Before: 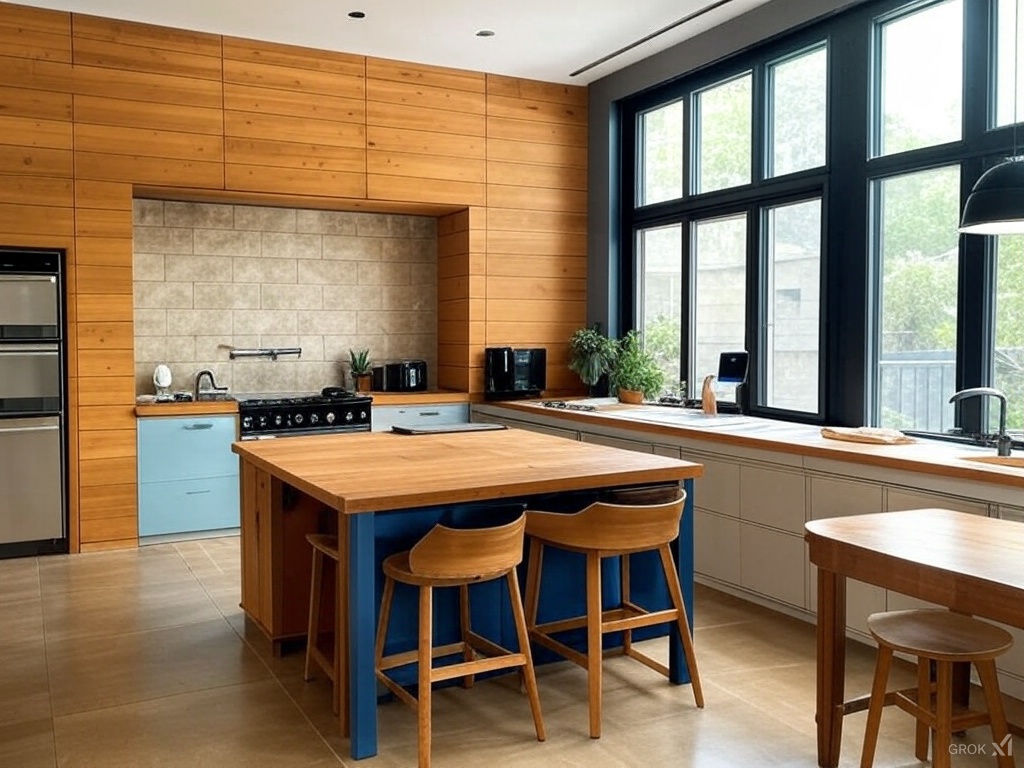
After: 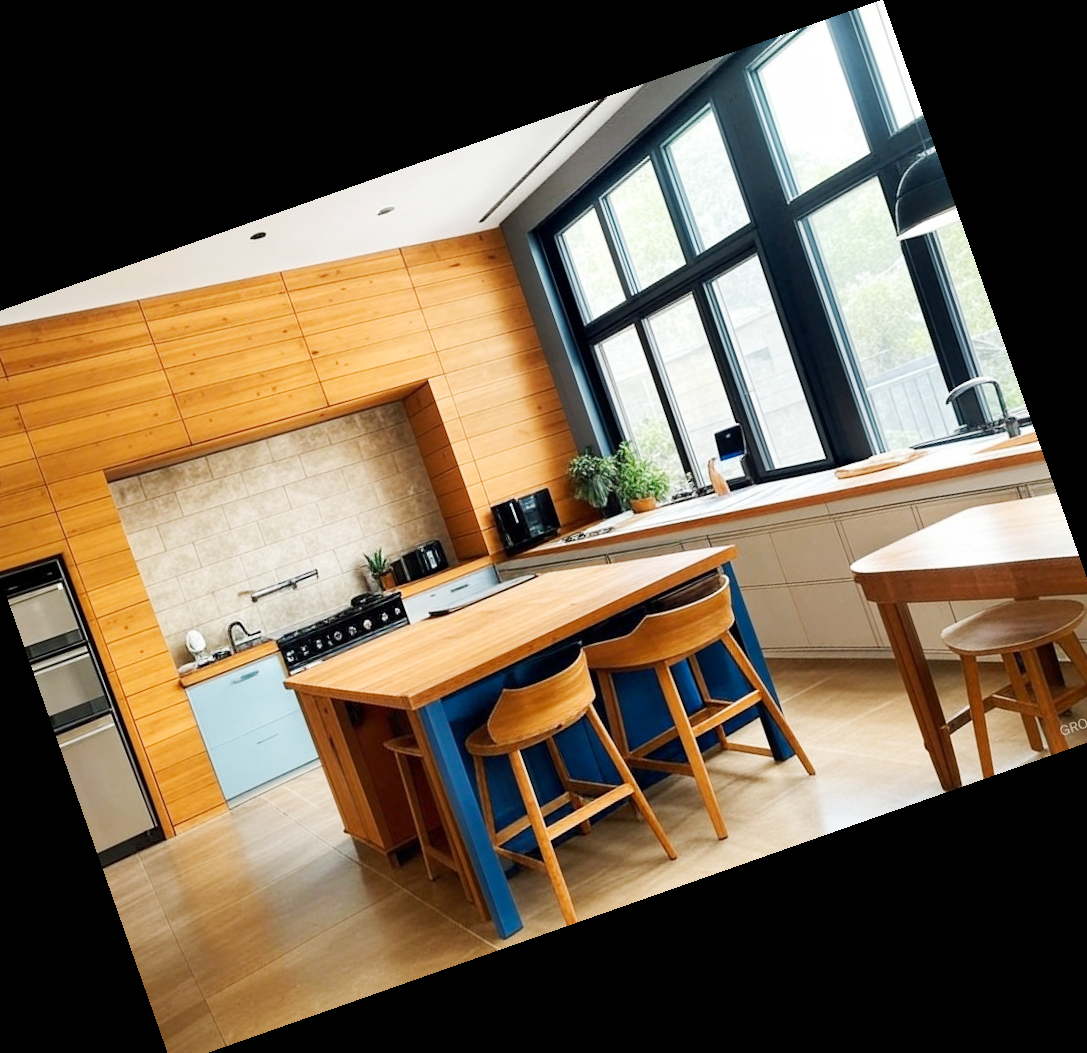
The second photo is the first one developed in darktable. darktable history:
tone curve: curves: ch0 [(0, 0) (0.003, 0.003) (0.011, 0.014) (0.025, 0.033) (0.044, 0.06) (0.069, 0.096) (0.1, 0.132) (0.136, 0.174) (0.177, 0.226) (0.224, 0.282) (0.277, 0.352) (0.335, 0.435) (0.399, 0.524) (0.468, 0.615) (0.543, 0.695) (0.623, 0.771) (0.709, 0.835) (0.801, 0.894) (0.898, 0.944) (1, 1)], preserve colors none
crop and rotate: angle 19.43°, left 6.812%, right 4.125%, bottom 1.087%
